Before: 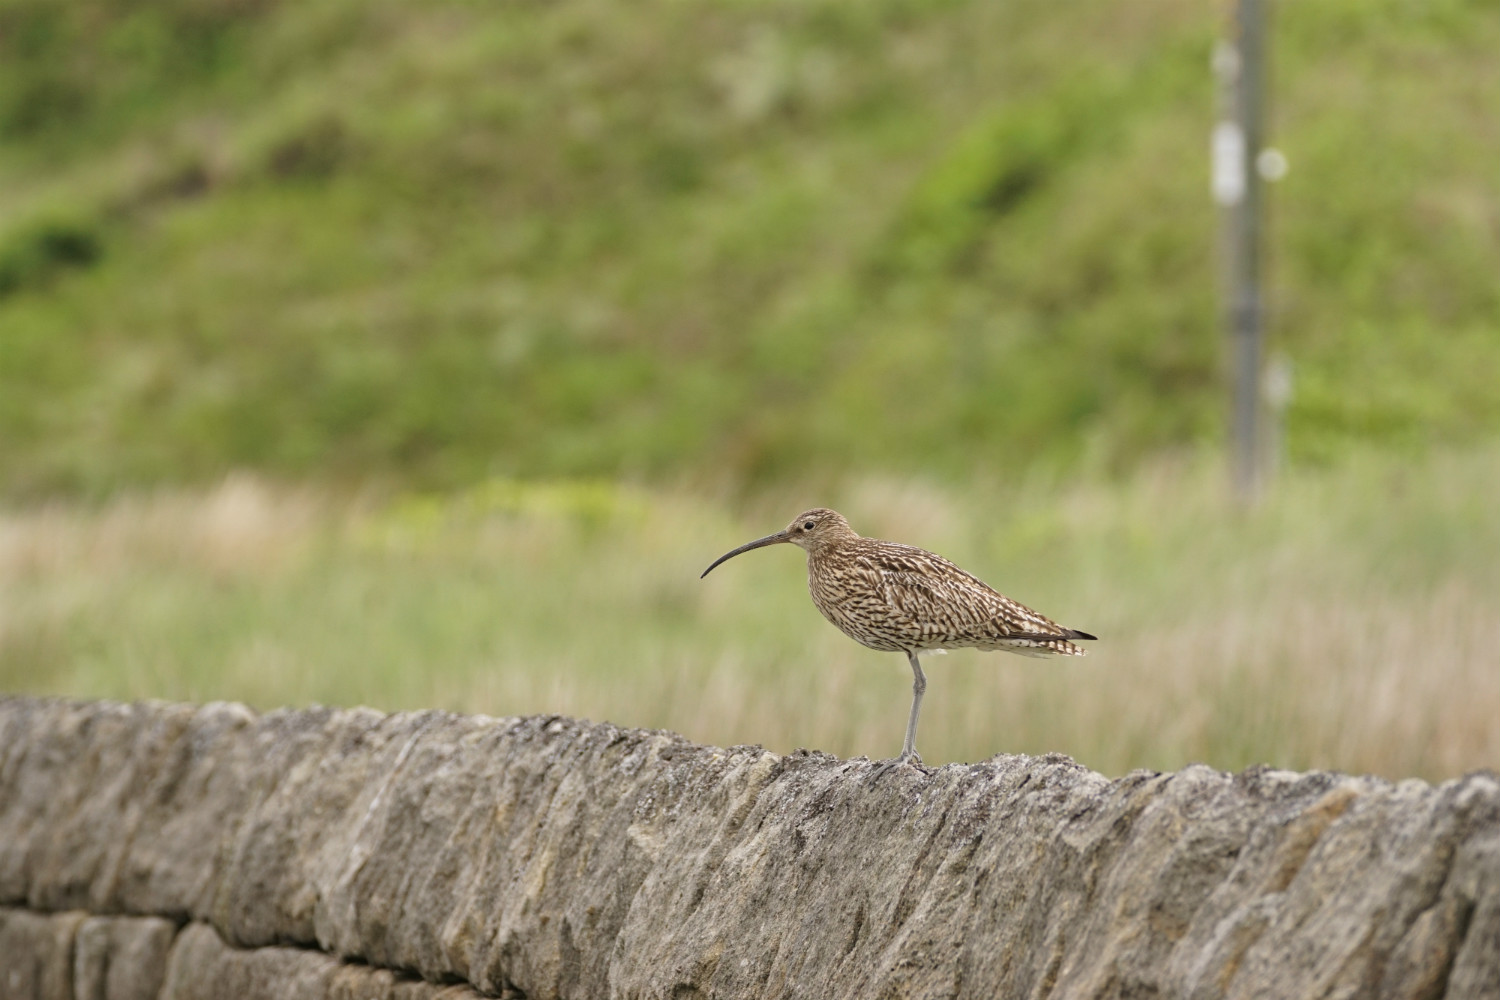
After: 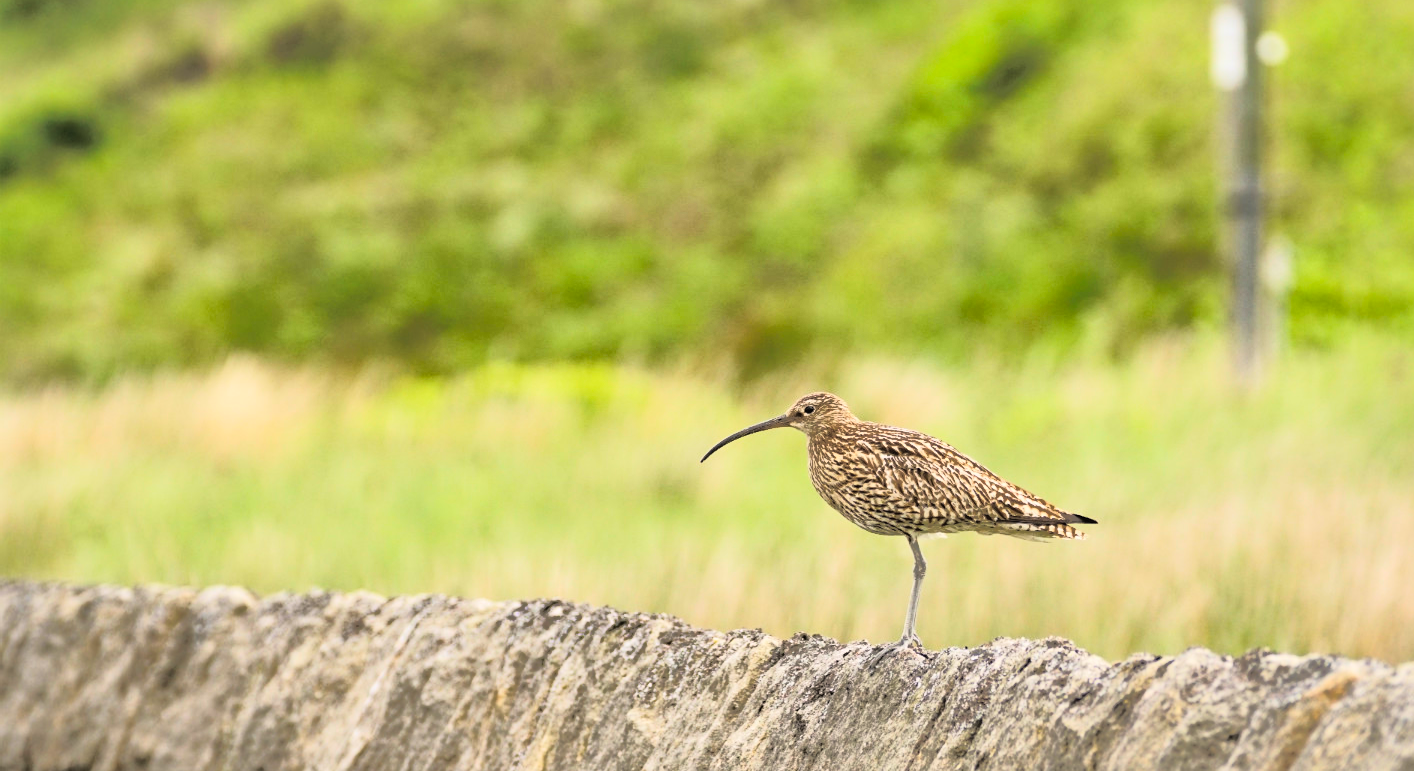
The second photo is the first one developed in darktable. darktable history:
crop and rotate: angle 0.03°, top 11.643%, right 5.651%, bottom 11.189%
shadows and highlights: shadows 40, highlights -60
white balance: red 1, blue 1
rgb curve: curves: ch0 [(0, 0) (0.21, 0.15) (0.24, 0.21) (0.5, 0.75) (0.75, 0.96) (0.89, 0.99) (1, 1)]; ch1 [(0, 0.02) (0.21, 0.13) (0.25, 0.2) (0.5, 0.67) (0.75, 0.9) (0.89, 0.97) (1, 1)]; ch2 [(0, 0.02) (0.21, 0.13) (0.25, 0.2) (0.5, 0.67) (0.75, 0.9) (0.89, 0.97) (1, 1)], compensate middle gray true
